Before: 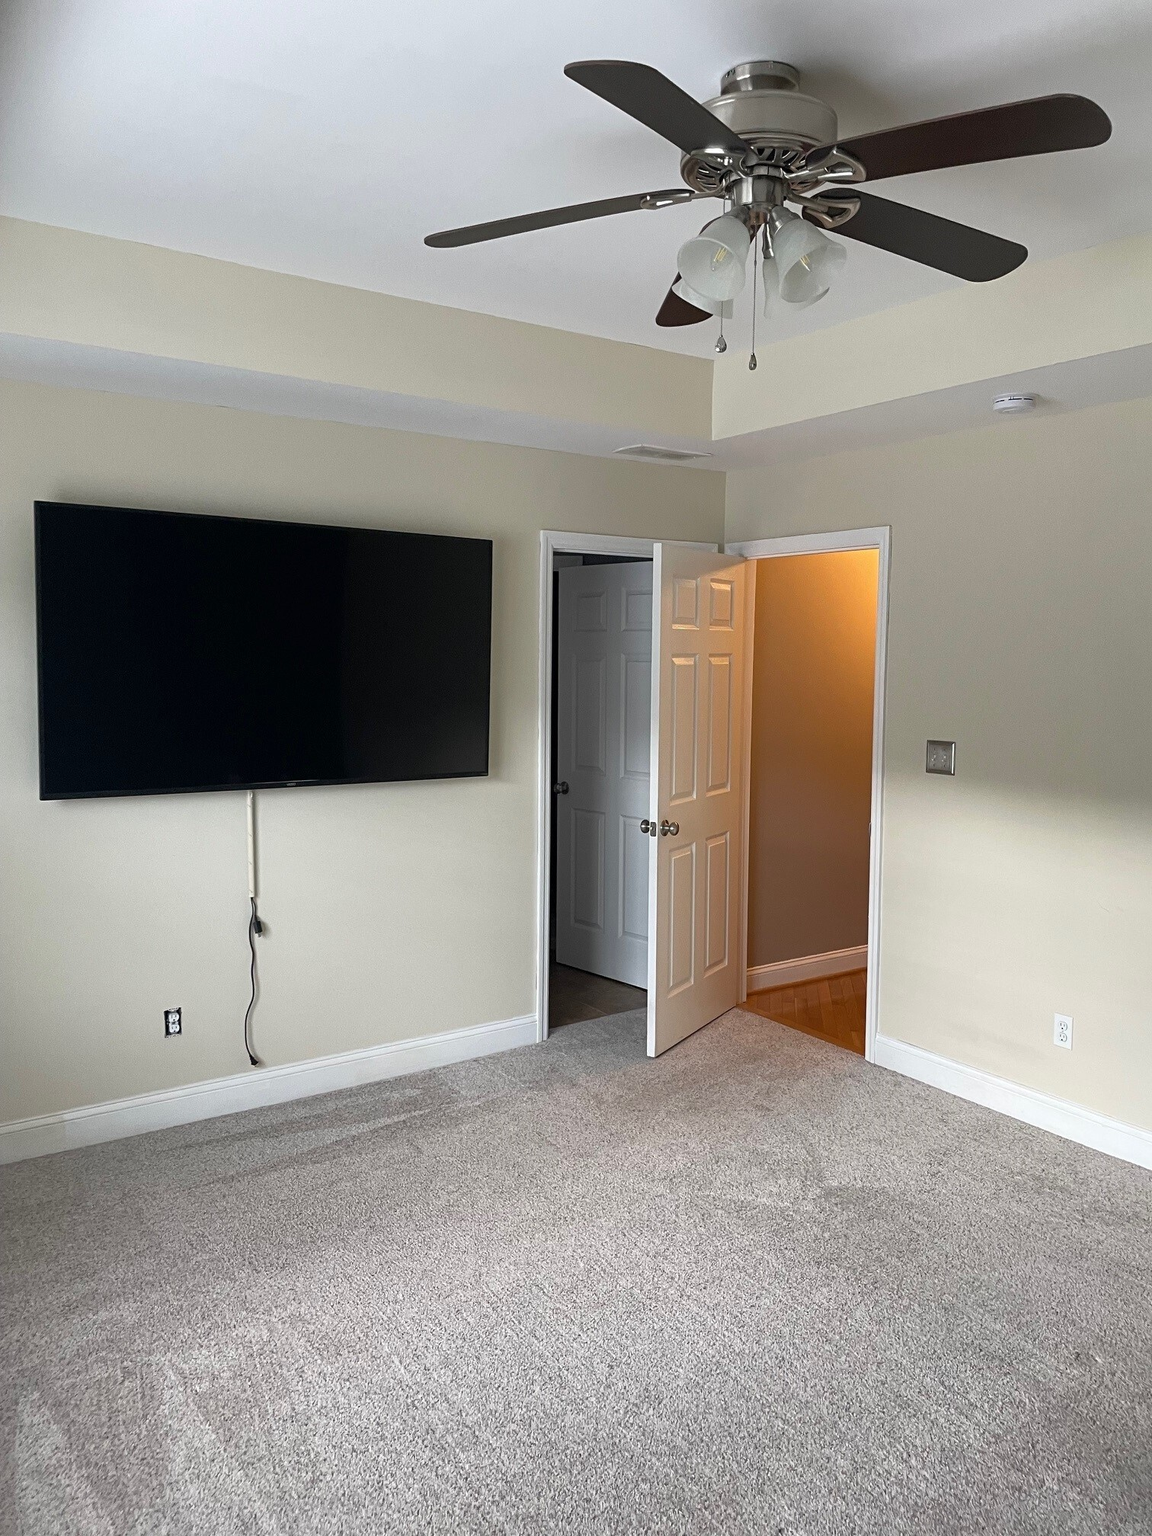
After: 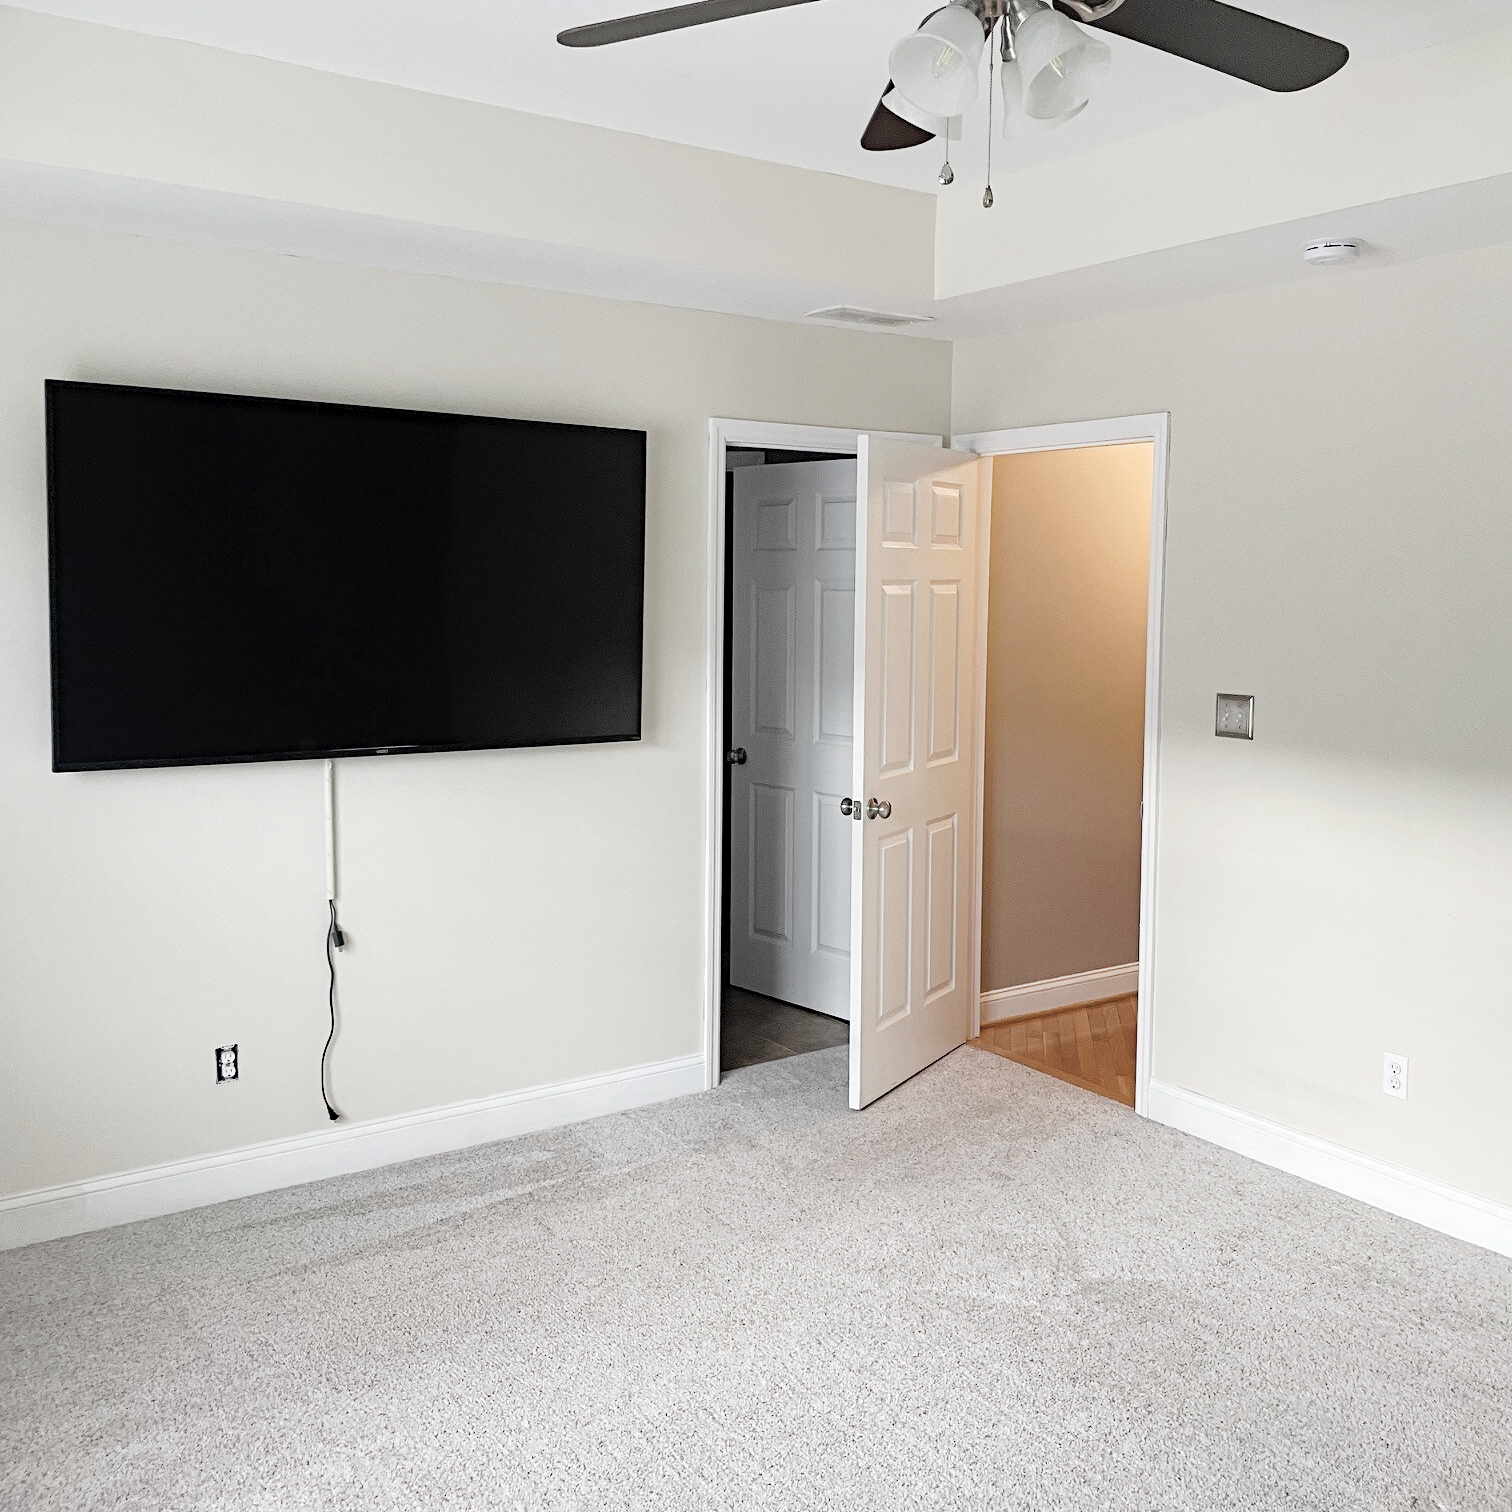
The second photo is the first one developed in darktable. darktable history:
haze removal: compatibility mode true, adaptive false
crop: top 13.819%, bottom 11.169%
tone curve: curves: ch0 [(0, 0) (0.003, 0.002) (0.011, 0.009) (0.025, 0.019) (0.044, 0.031) (0.069, 0.04) (0.1, 0.059) (0.136, 0.092) (0.177, 0.134) (0.224, 0.192) (0.277, 0.262) (0.335, 0.348) (0.399, 0.446) (0.468, 0.554) (0.543, 0.646) (0.623, 0.731) (0.709, 0.807) (0.801, 0.867) (0.898, 0.931) (1, 1)], preserve colors none
contrast brightness saturation: brightness 0.18, saturation -0.5
